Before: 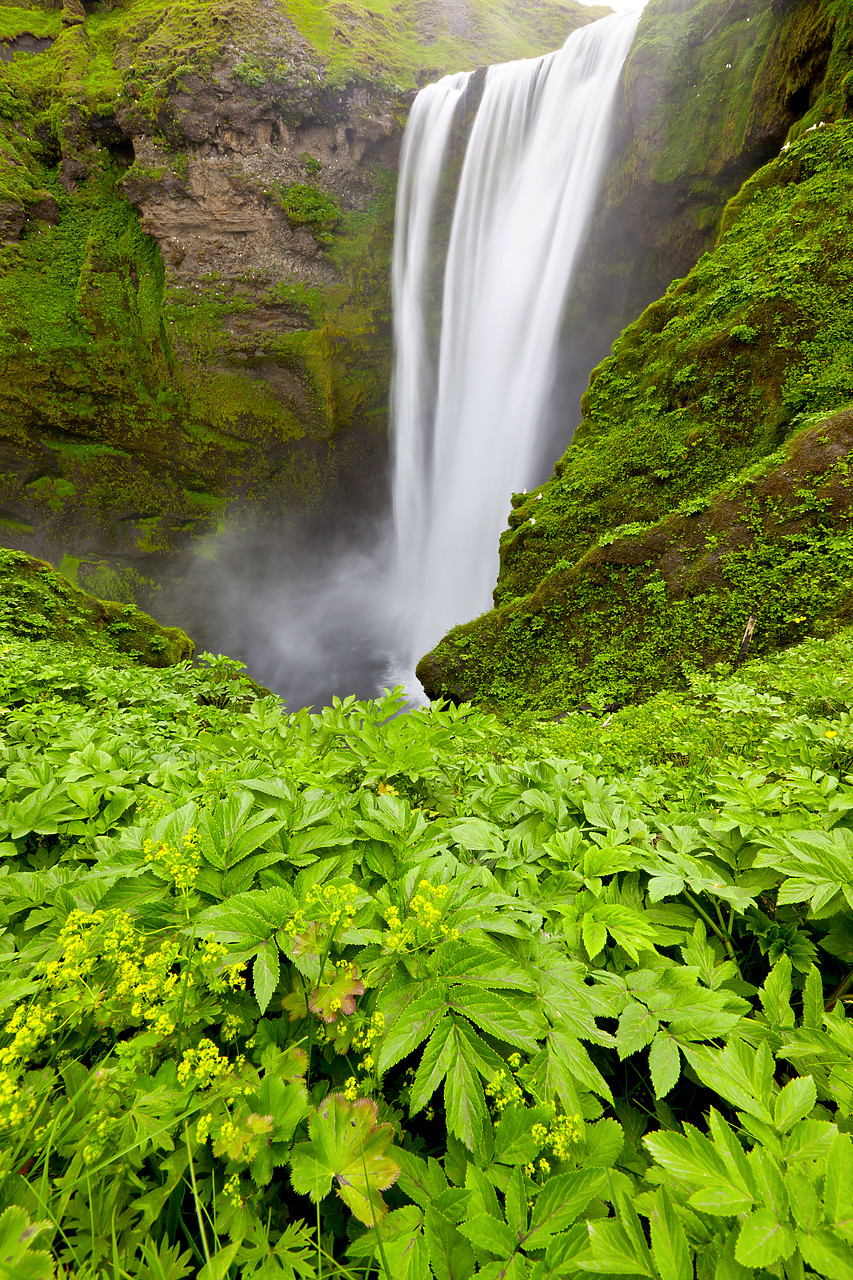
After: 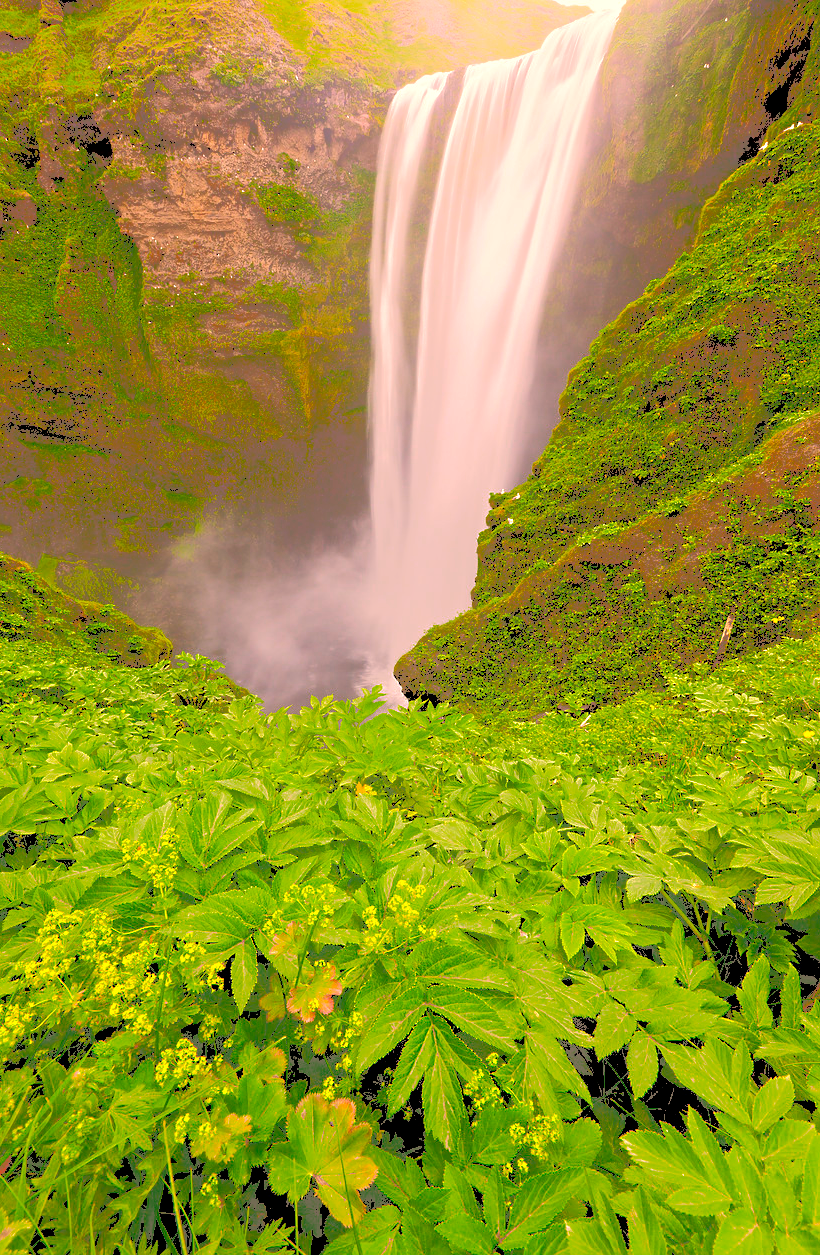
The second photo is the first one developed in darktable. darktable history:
tone curve: curves: ch0 [(0, 0) (0.003, 0.439) (0.011, 0.439) (0.025, 0.439) (0.044, 0.439) (0.069, 0.439) (0.1, 0.439) (0.136, 0.44) (0.177, 0.444) (0.224, 0.45) (0.277, 0.462) (0.335, 0.487) (0.399, 0.528) (0.468, 0.577) (0.543, 0.621) (0.623, 0.669) (0.709, 0.715) (0.801, 0.764) (0.898, 0.804) (1, 1)], color space Lab, independent channels, preserve colors none
contrast brightness saturation: contrast 0.149, brightness -0.006, saturation 0.102
crop and rotate: left 2.637%, right 1.203%, bottom 1.93%
shadows and highlights: shadows -40.45, highlights 64.17, soften with gaussian
contrast equalizer: octaves 7, y [[0.5, 0.501, 0.532, 0.538, 0.54, 0.541], [0.5 ×6], [0.5 ×6], [0 ×6], [0 ×6]]
color zones: curves: ch0 [(0.25, 0.5) (0.636, 0.25) (0.75, 0.5)], mix 33.17%
color correction: highlights a* 21.47, highlights b* 19.86
